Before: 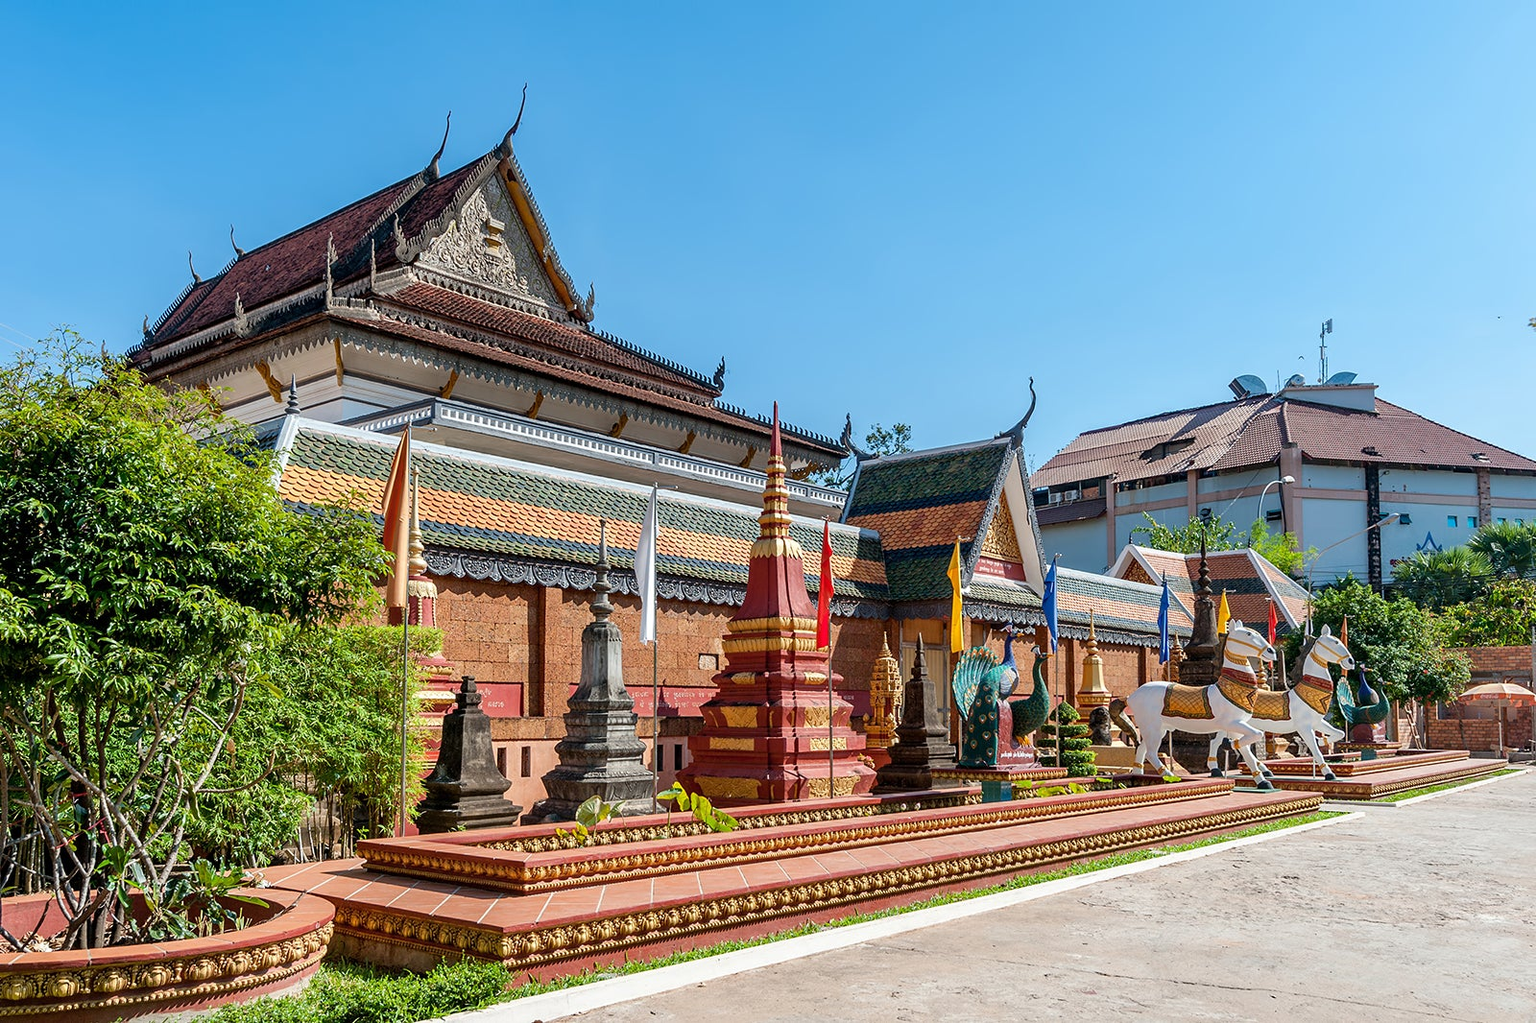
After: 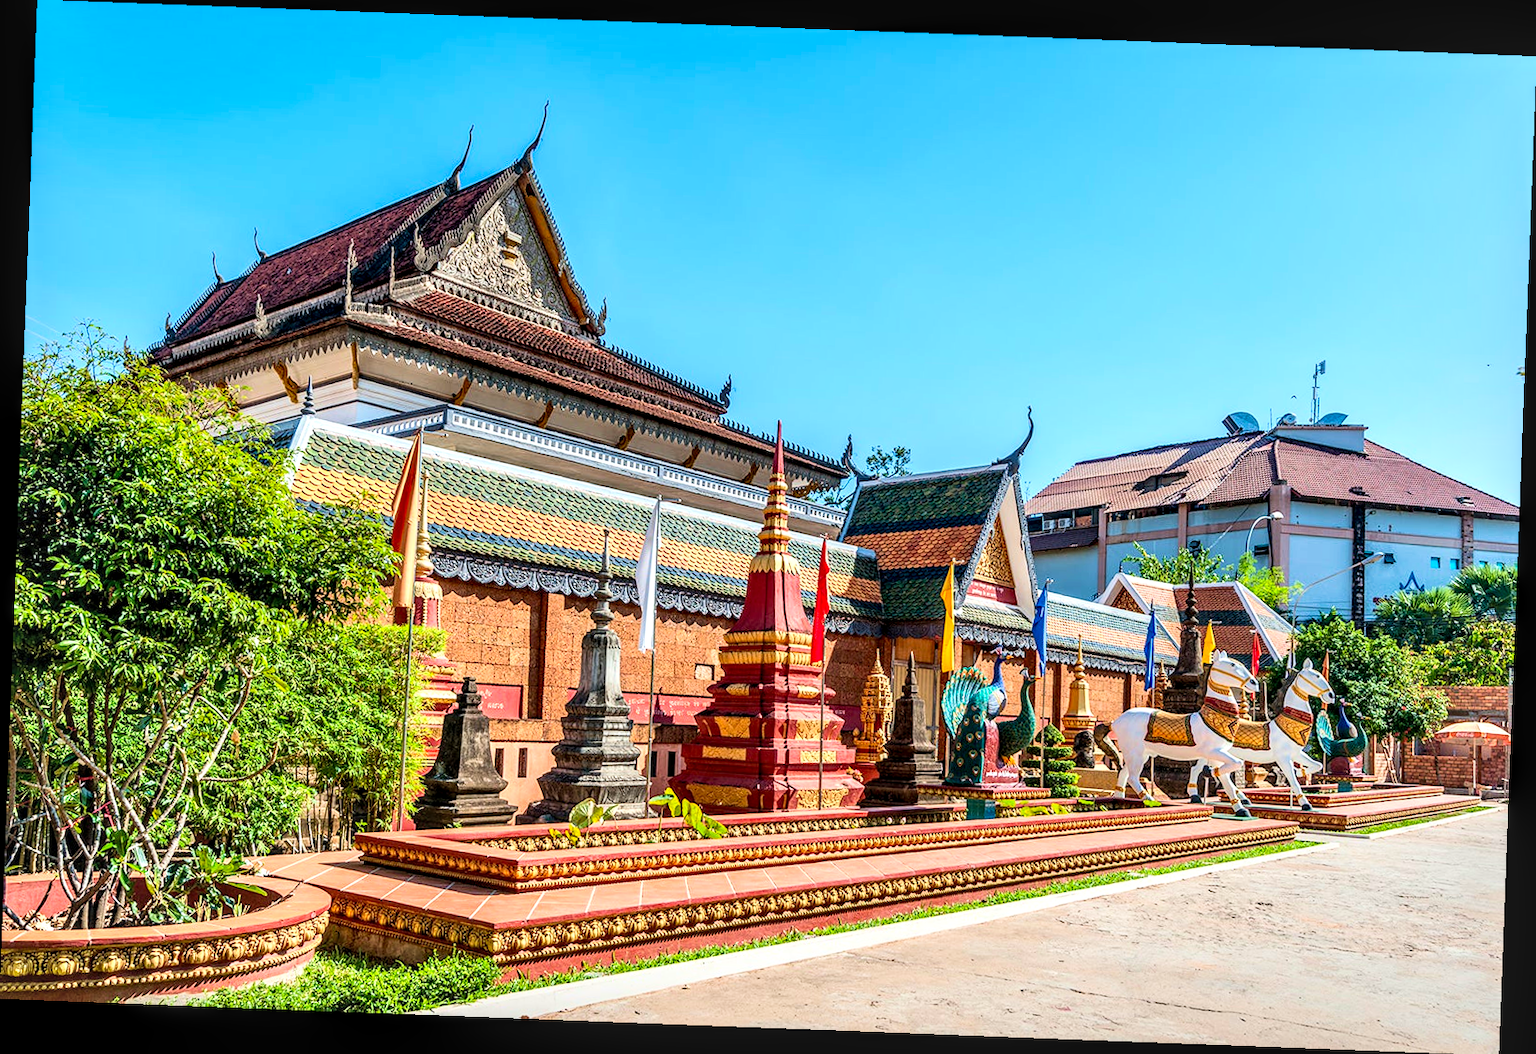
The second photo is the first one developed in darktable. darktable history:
local contrast: detail 150%
contrast brightness saturation: contrast 0.24, brightness 0.26, saturation 0.39
velvia: strength 27%
rotate and perspective: rotation 2.17°, automatic cropping off
